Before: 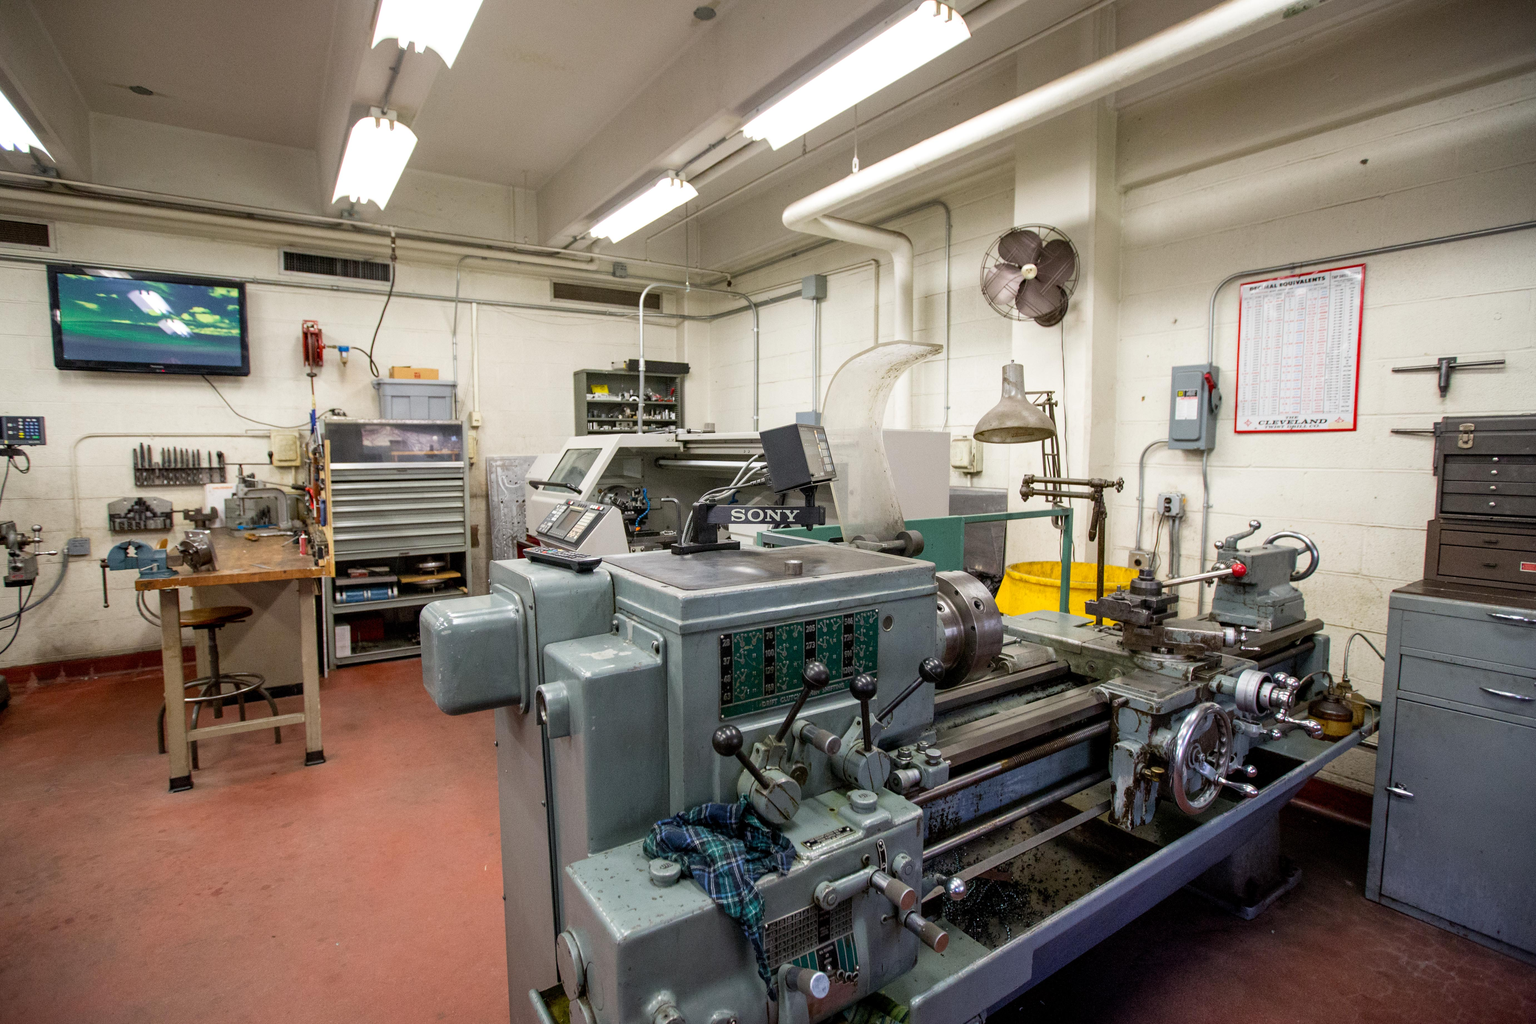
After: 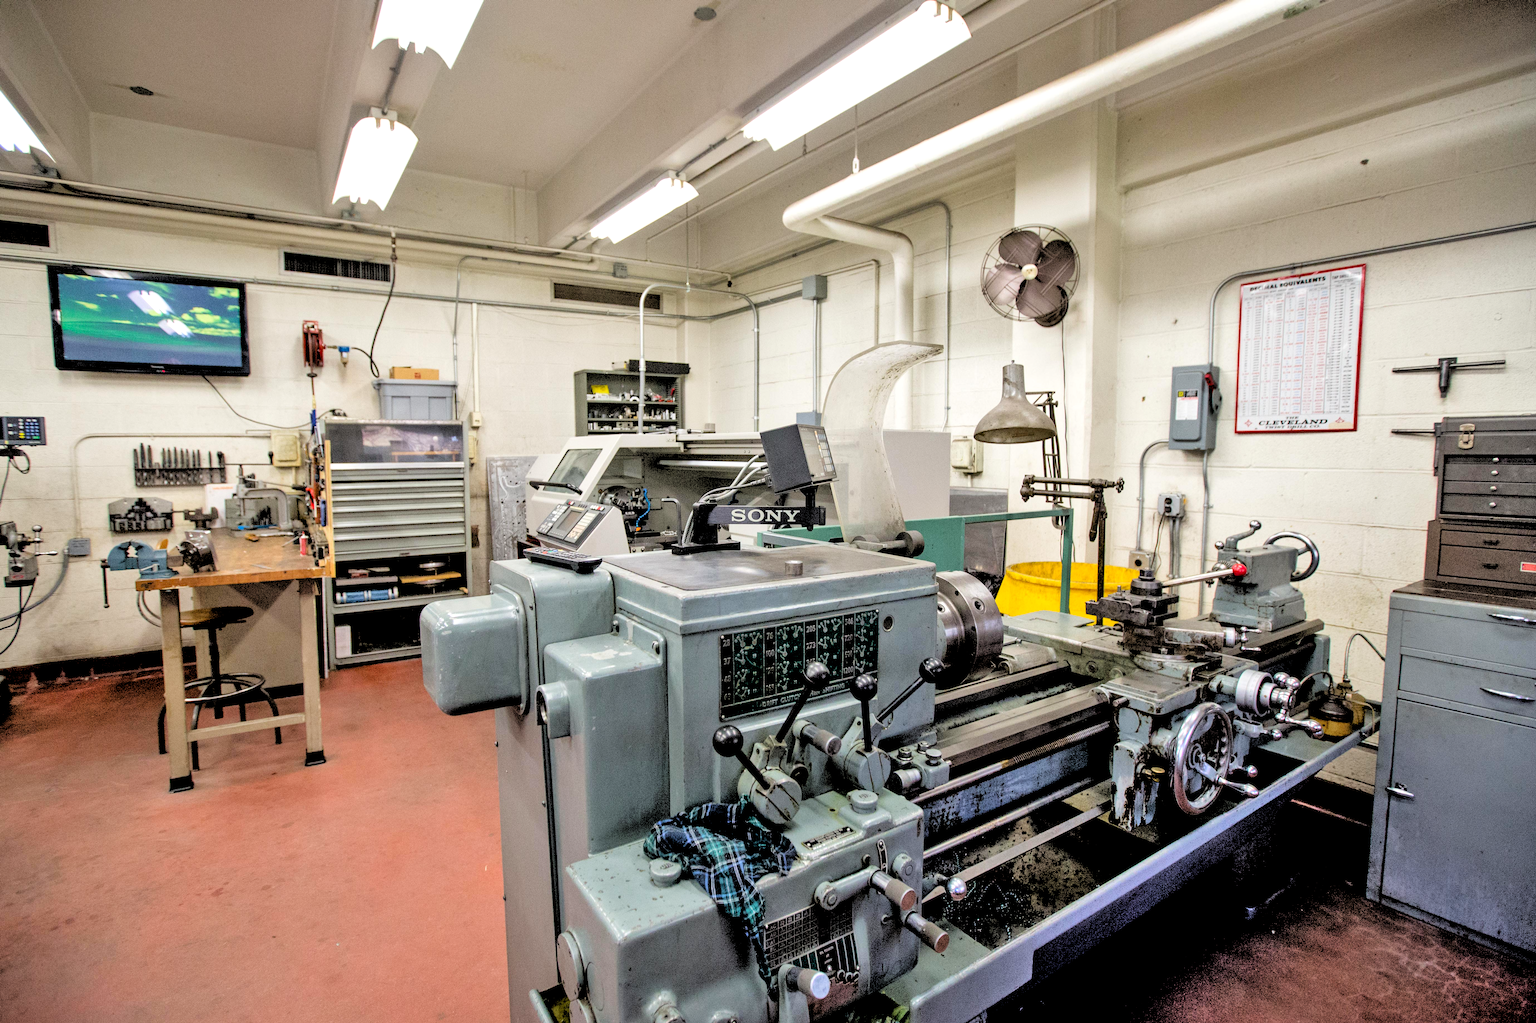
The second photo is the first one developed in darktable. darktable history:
levels: levels [0.073, 0.497, 0.972]
rgb levels: levels [[0.027, 0.429, 0.996], [0, 0.5, 1], [0, 0.5, 1]]
shadows and highlights: highlights color adjustment 0%, soften with gaussian
